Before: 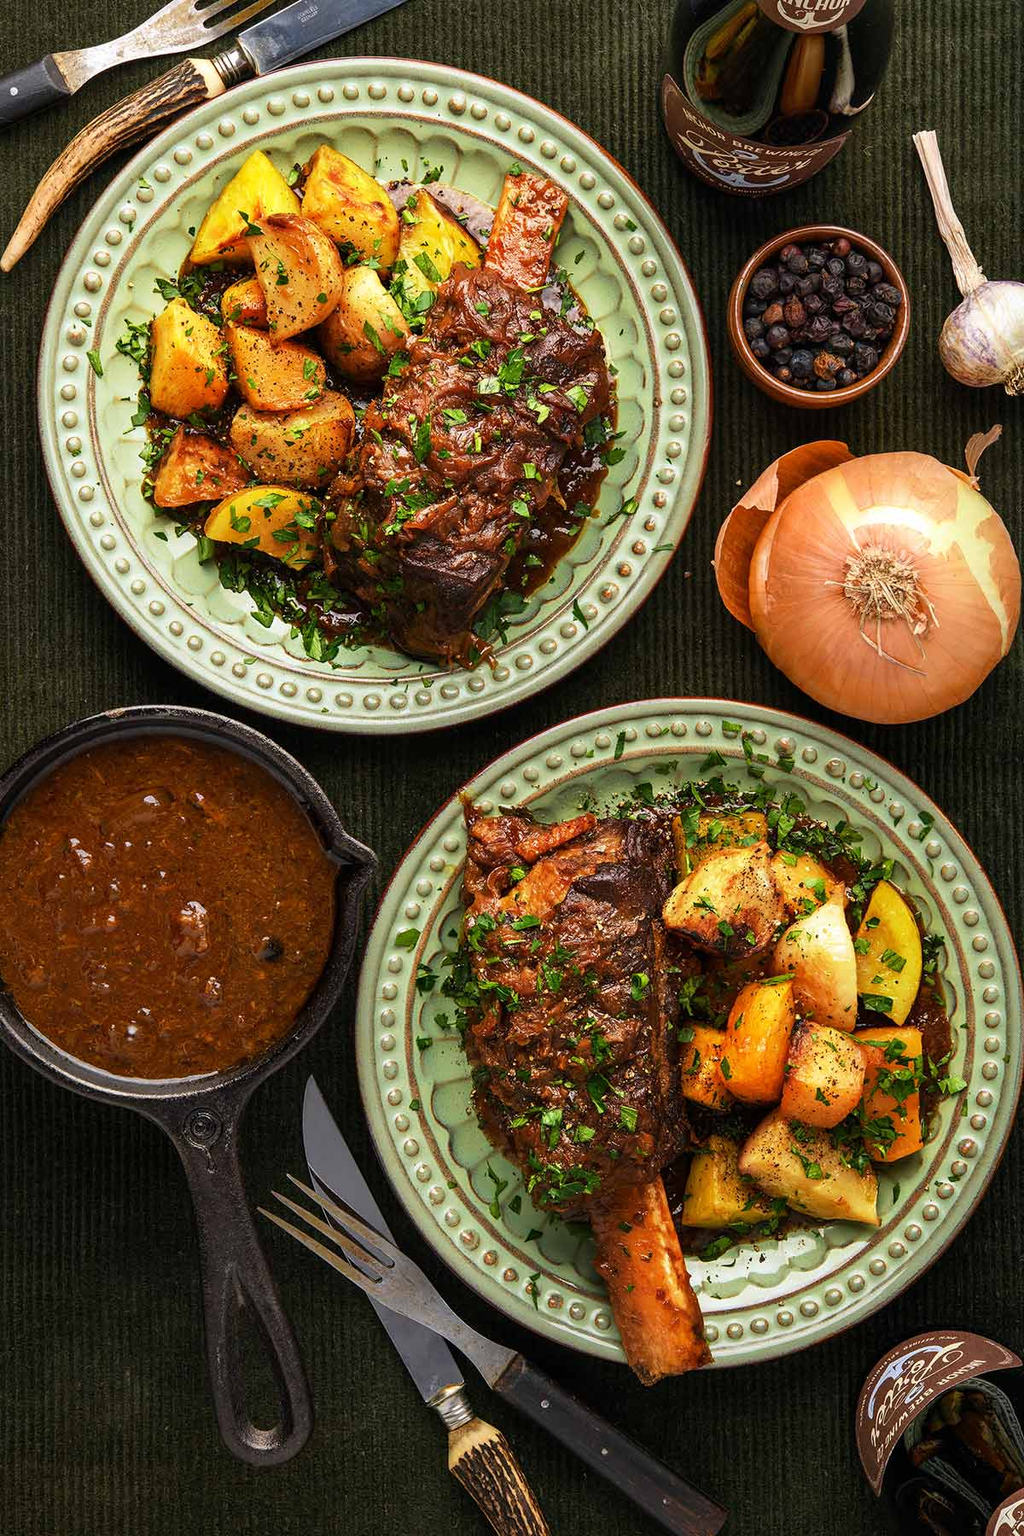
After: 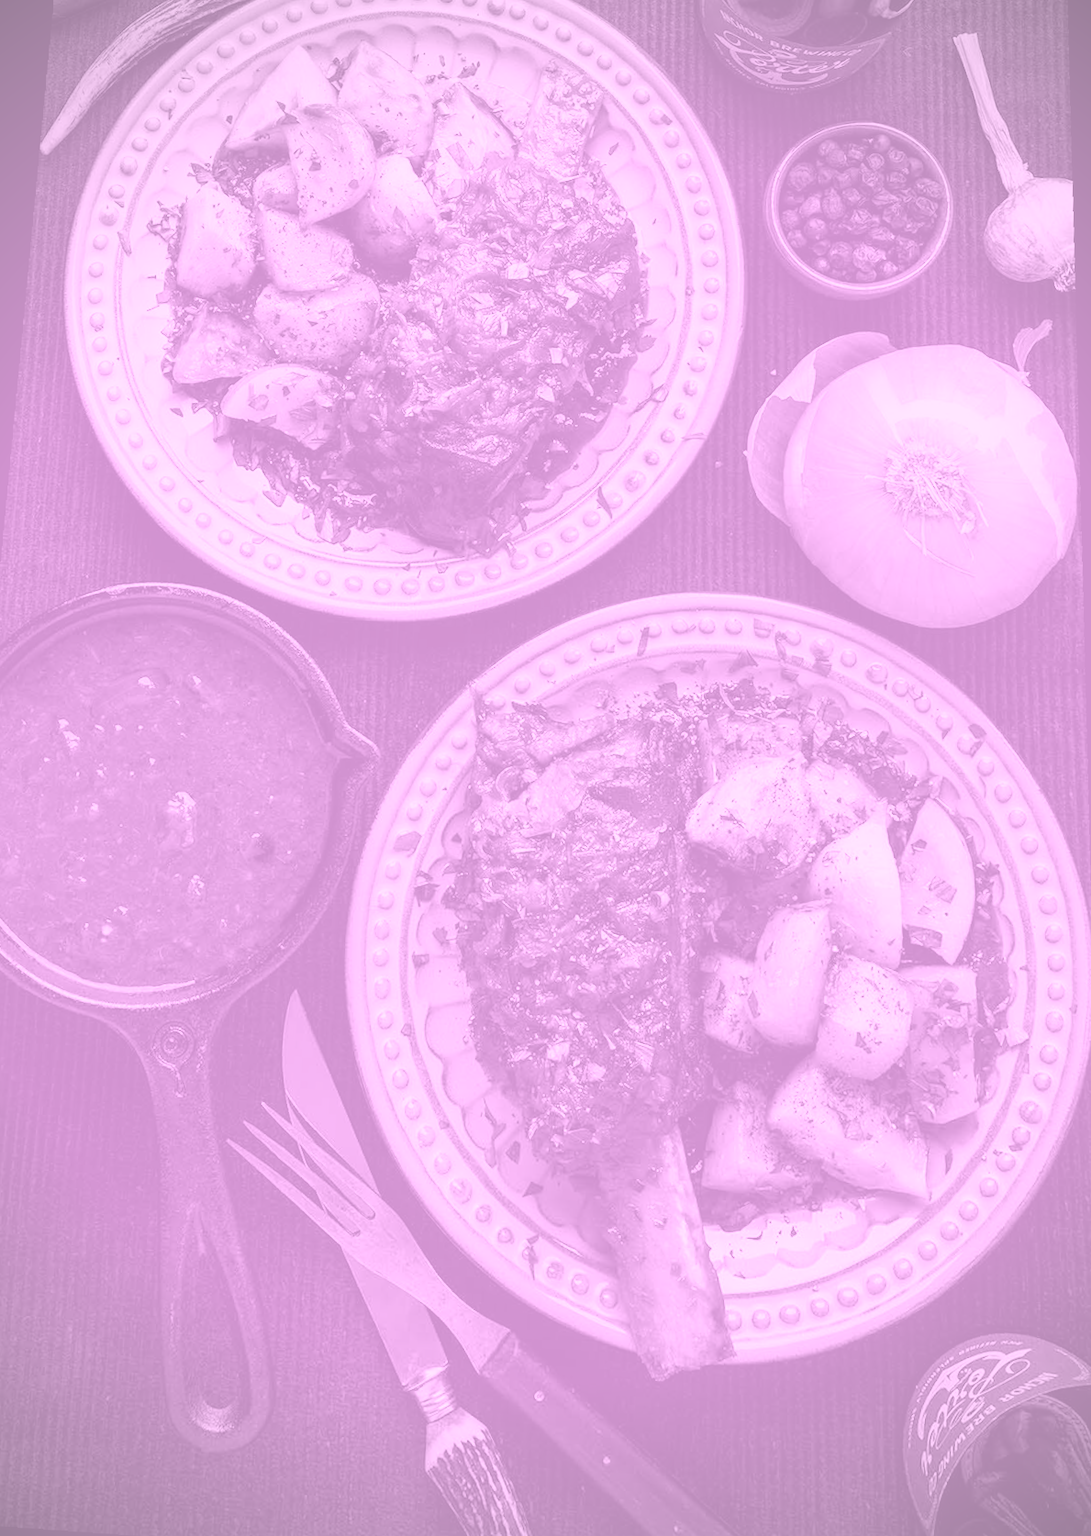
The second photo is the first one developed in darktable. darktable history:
rotate and perspective: rotation 0.128°, lens shift (vertical) -0.181, lens shift (horizontal) -0.044, shear 0.001, automatic cropping off
vignetting: on, module defaults
crop and rotate: angle -1.96°, left 3.097%, top 4.154%, right 1.586%, bottom 0.529%
colorize: hue 331.2°, saturation 75%, source mix 30.28%, lightness 70.52%, version 1
